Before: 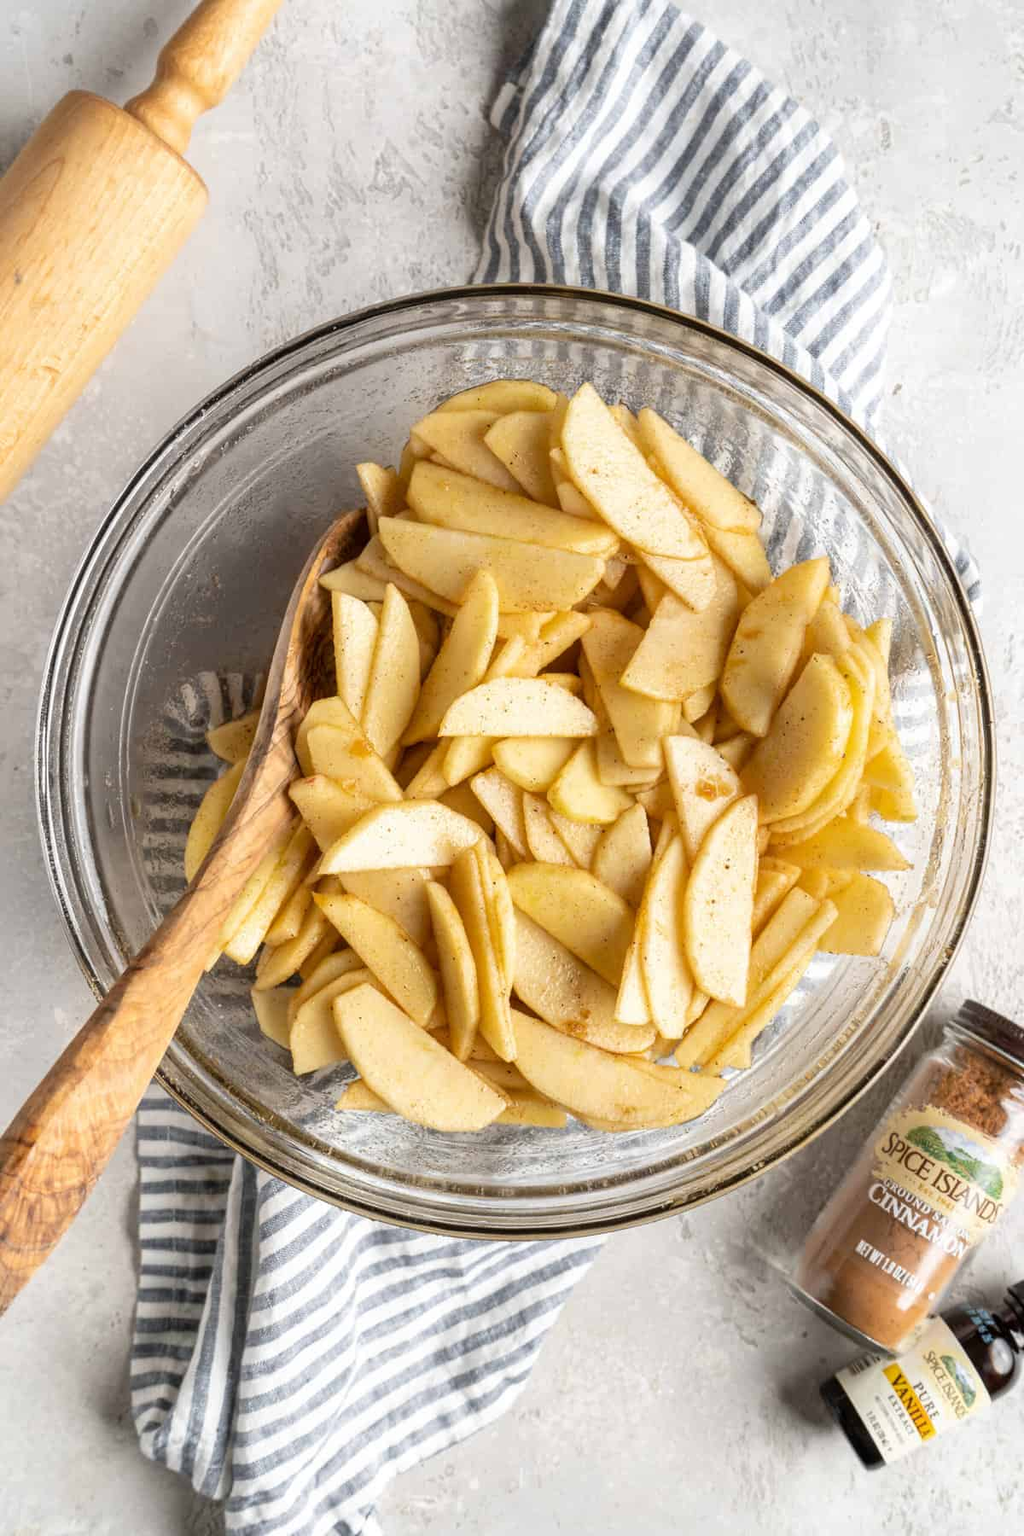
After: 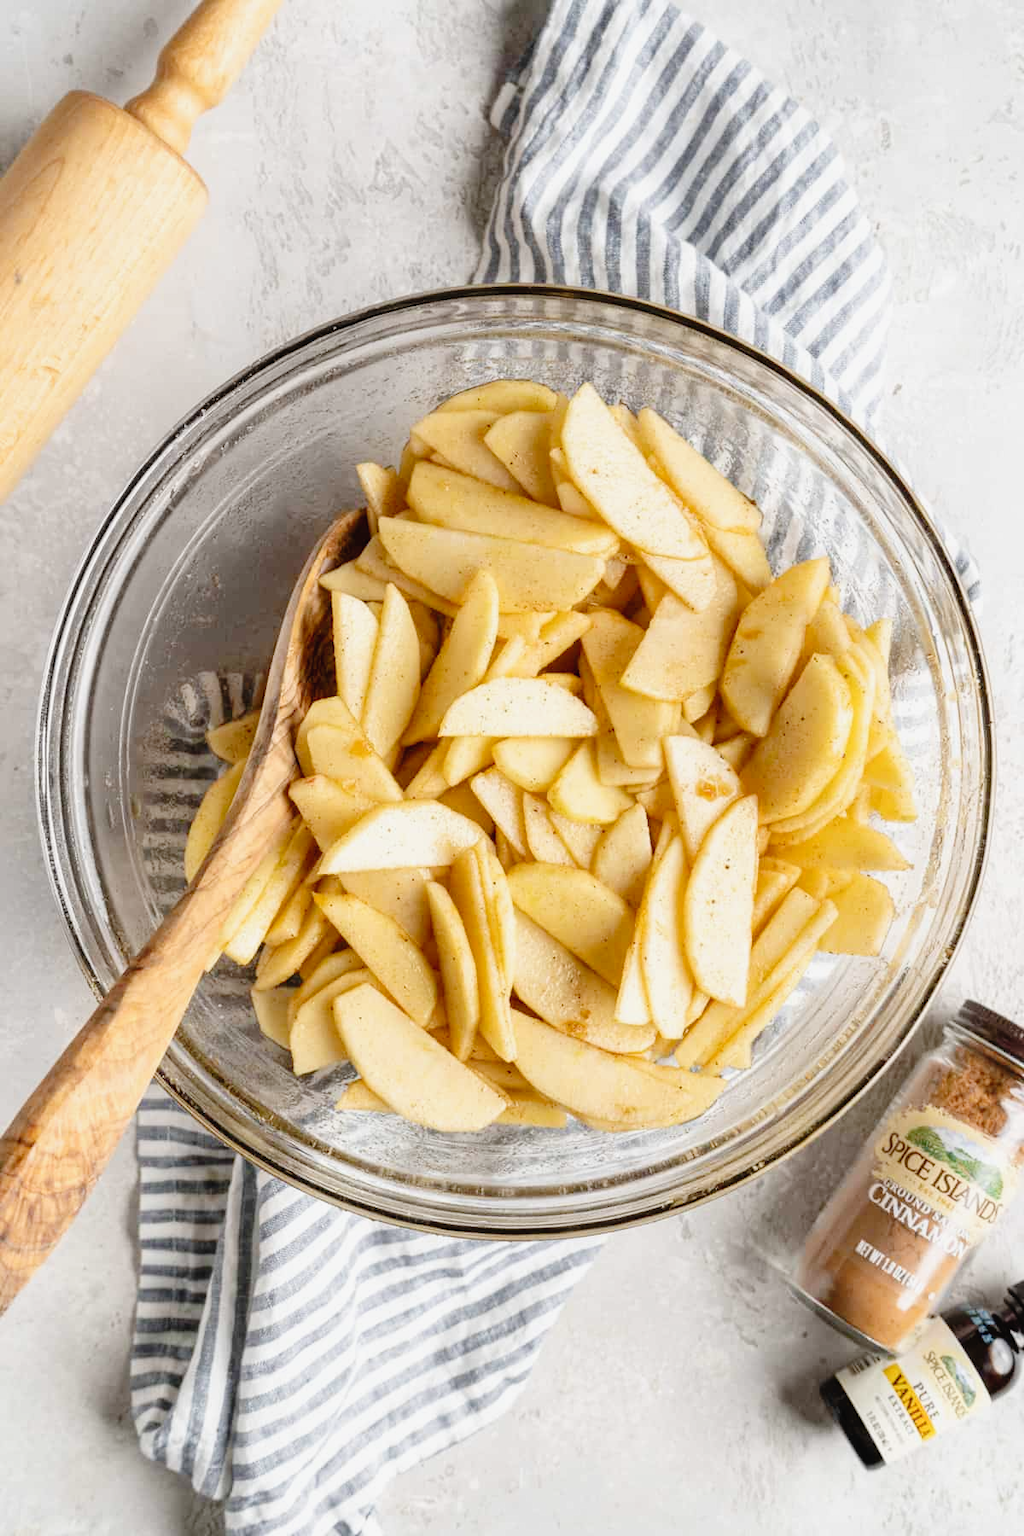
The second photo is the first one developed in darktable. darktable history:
tone curve: curves: ch0 [(0, 0.021) (0.049, 0.044) (0.152, 0.14) (0.328, 0.377) (0.473, 0.543) (0.641, 0.705) (0.868, 0.887) (1, 0.969)]; ch1 [(0, 0) (0.322, 0.328) (0.43, 0.425) (0.474, 0.466) (0.502, 0.503) (0.522, 0.526) (0.564, 0.591) (0.602, 0.632) (0.677, 0.701) (0.859, 0.885) (1, 1)]; ch2 [(0, 0) (0.33, 0.301) (0.447, 0.44) (0.487, 0.496) (0.502, 0.516) (0.535, 0.554) (0.565, 0.598) (0.618, 0.629) (1, 1)], preserve colors none
